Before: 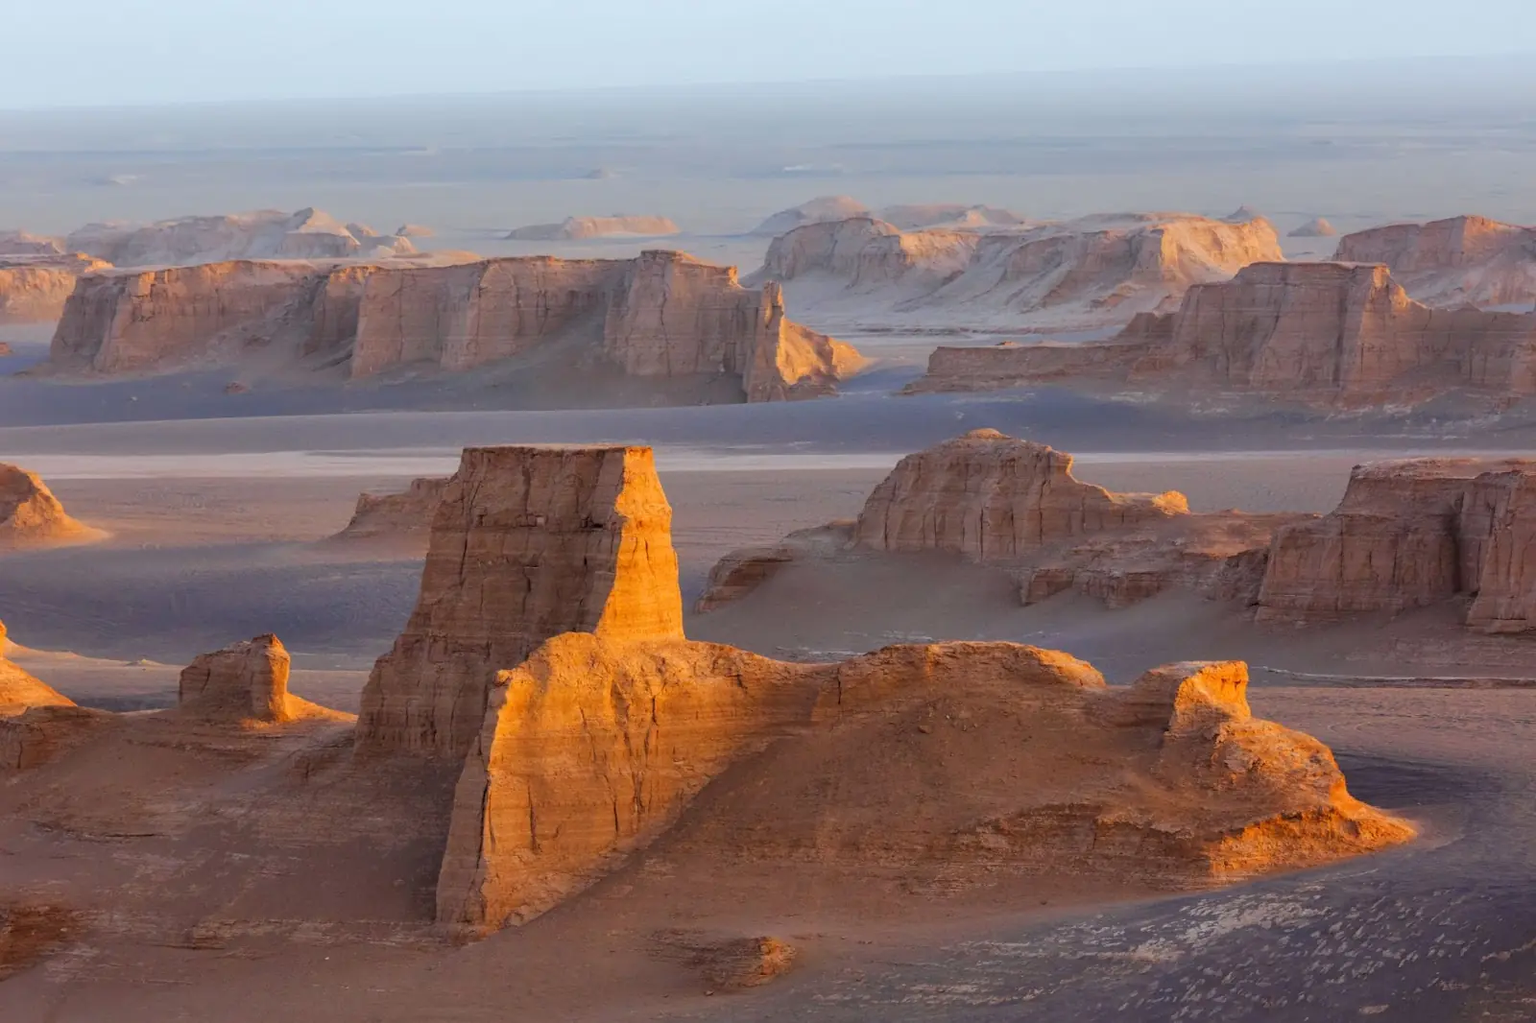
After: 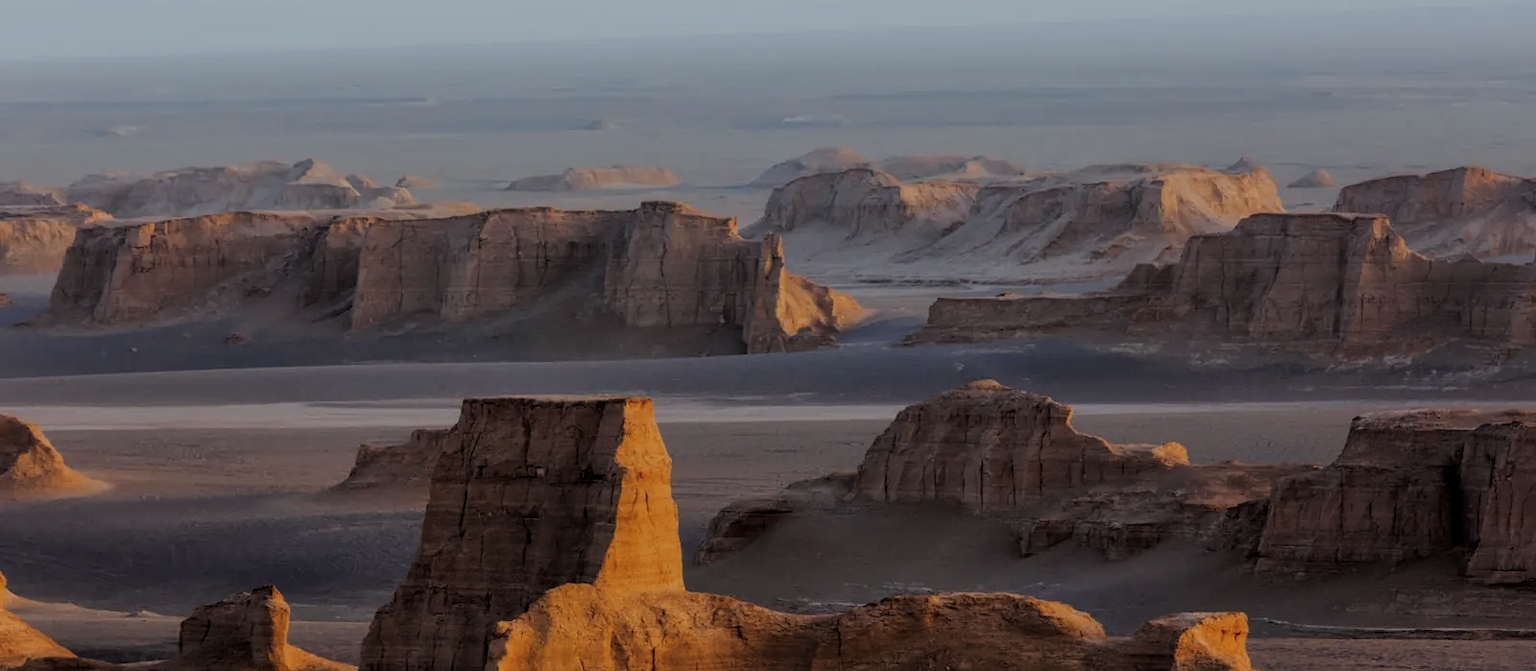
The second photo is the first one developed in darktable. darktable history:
filmic rgb: black relative exposure -5 EV, hardness 2.88, contrast 1.3, highlights saturation mix -30%
exposure: black level correction -0.016, exposure -1.018 EV, compensate highlight preservation false
crop and rotate: top 4.848%, bottom 29.503%
local contrast: detail 115%
color balance: on, module defaults
